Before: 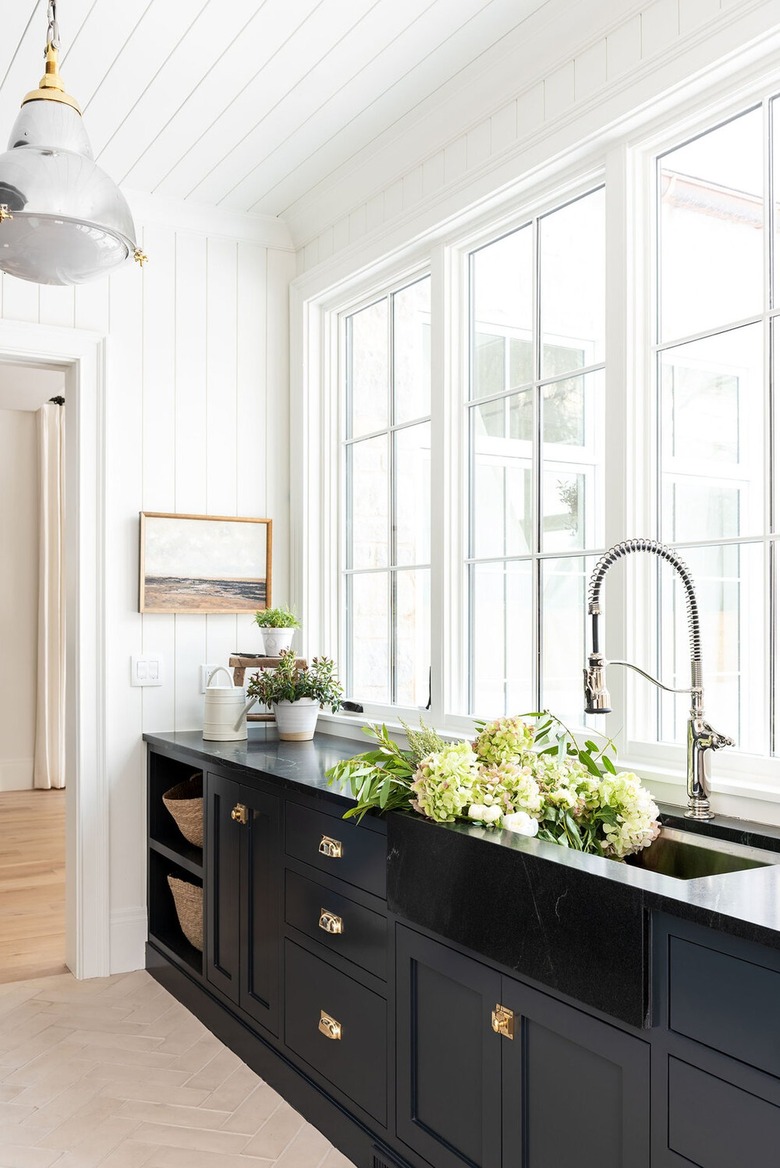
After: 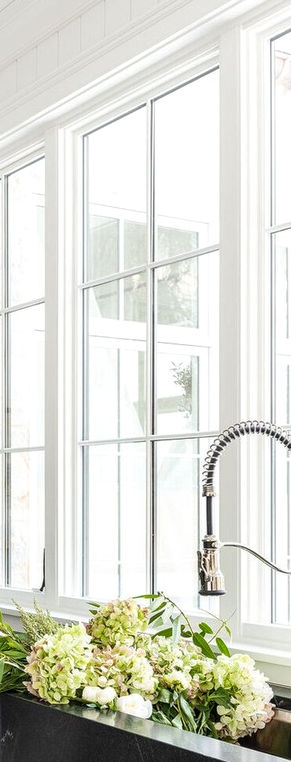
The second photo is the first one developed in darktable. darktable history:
crop and rotate: left 49.506%, top 10.109%, right 13.094%, bottom 24.641%
local contrast: detail 130%
